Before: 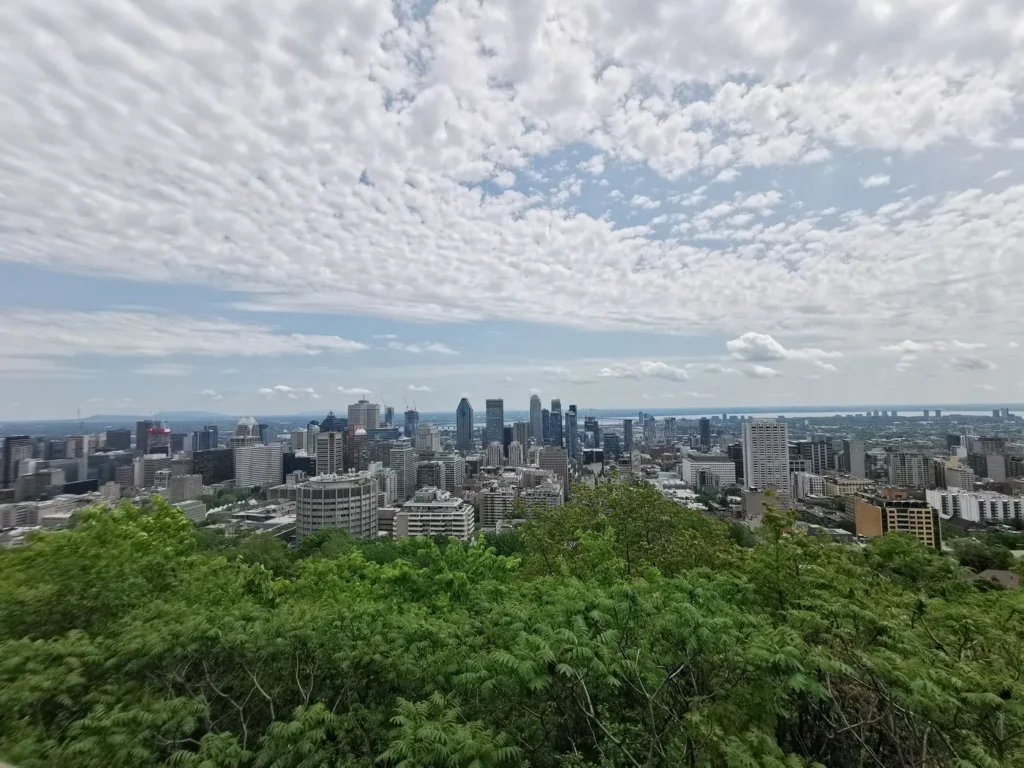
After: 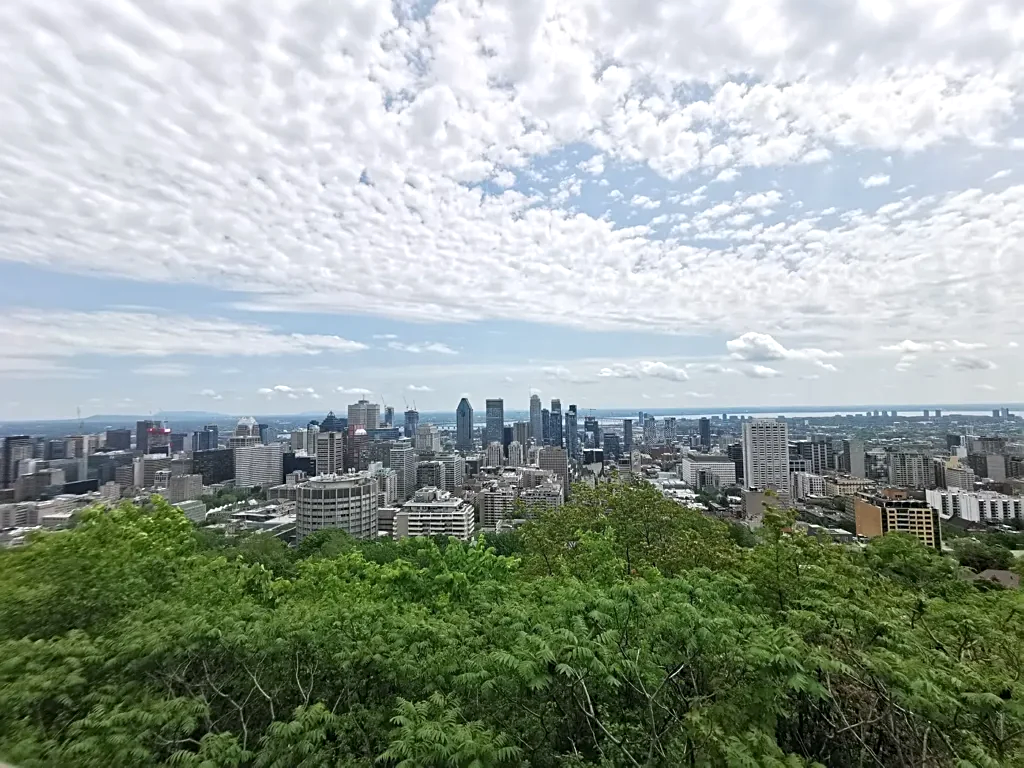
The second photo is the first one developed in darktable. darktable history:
exposure: exposure 0.375 EV, compensate highlight preservation false
sharpen: on, module defaults
